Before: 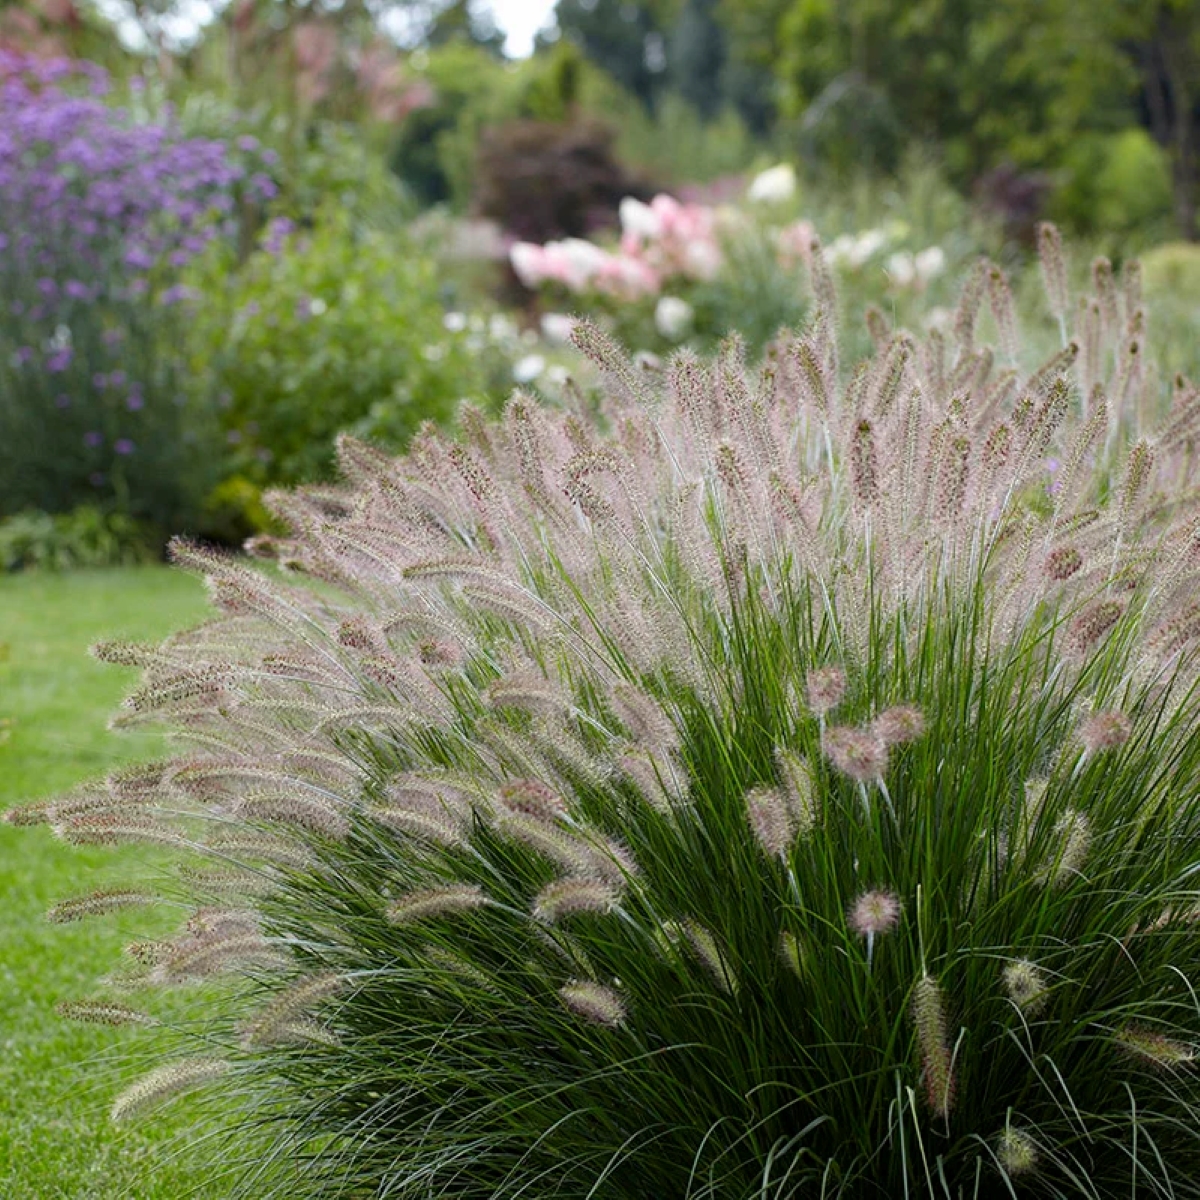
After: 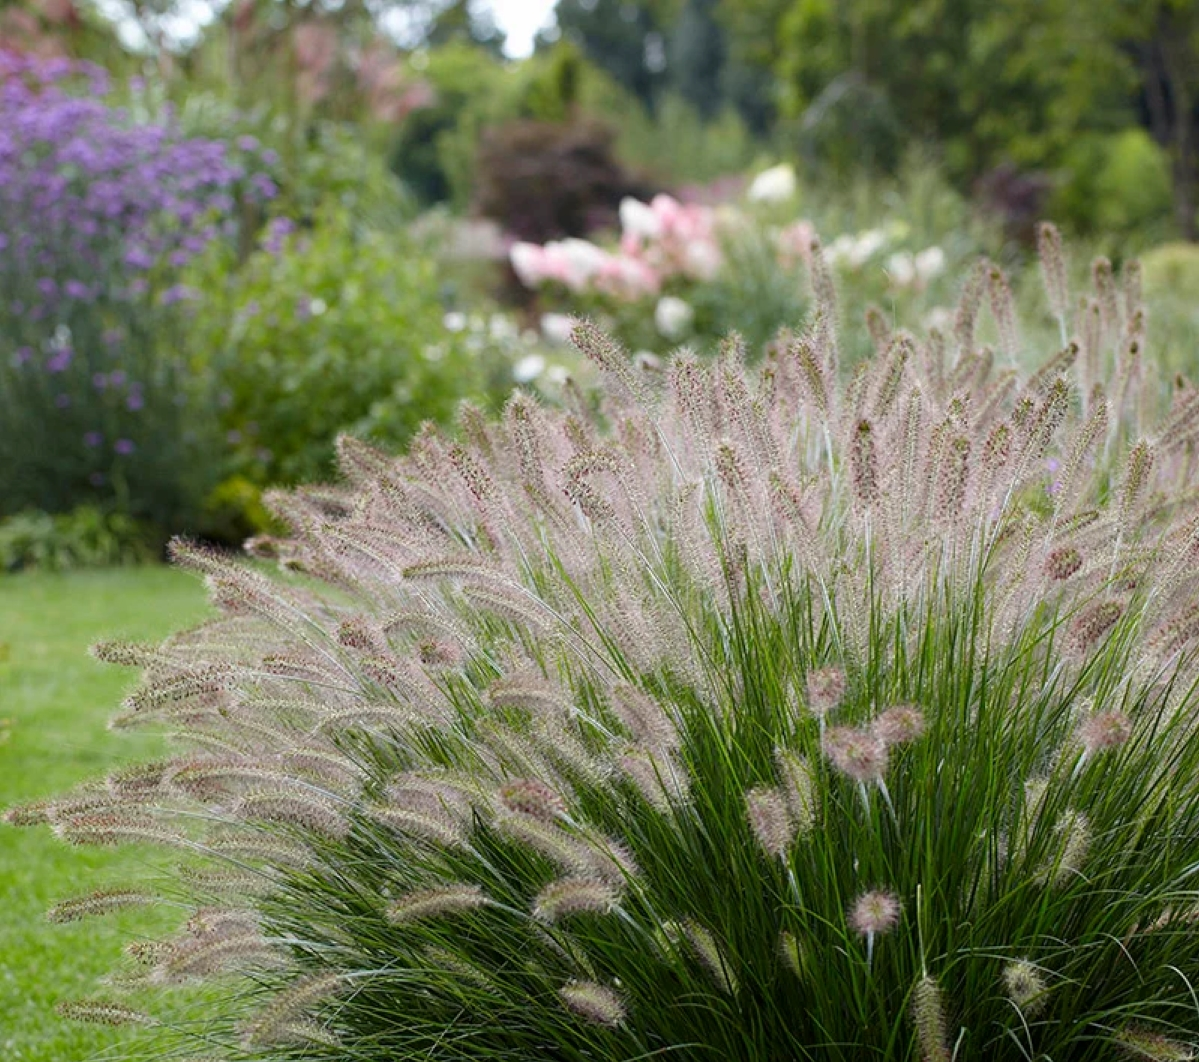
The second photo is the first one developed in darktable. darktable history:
crop and rotate: top 0%, bottom 11.497%
